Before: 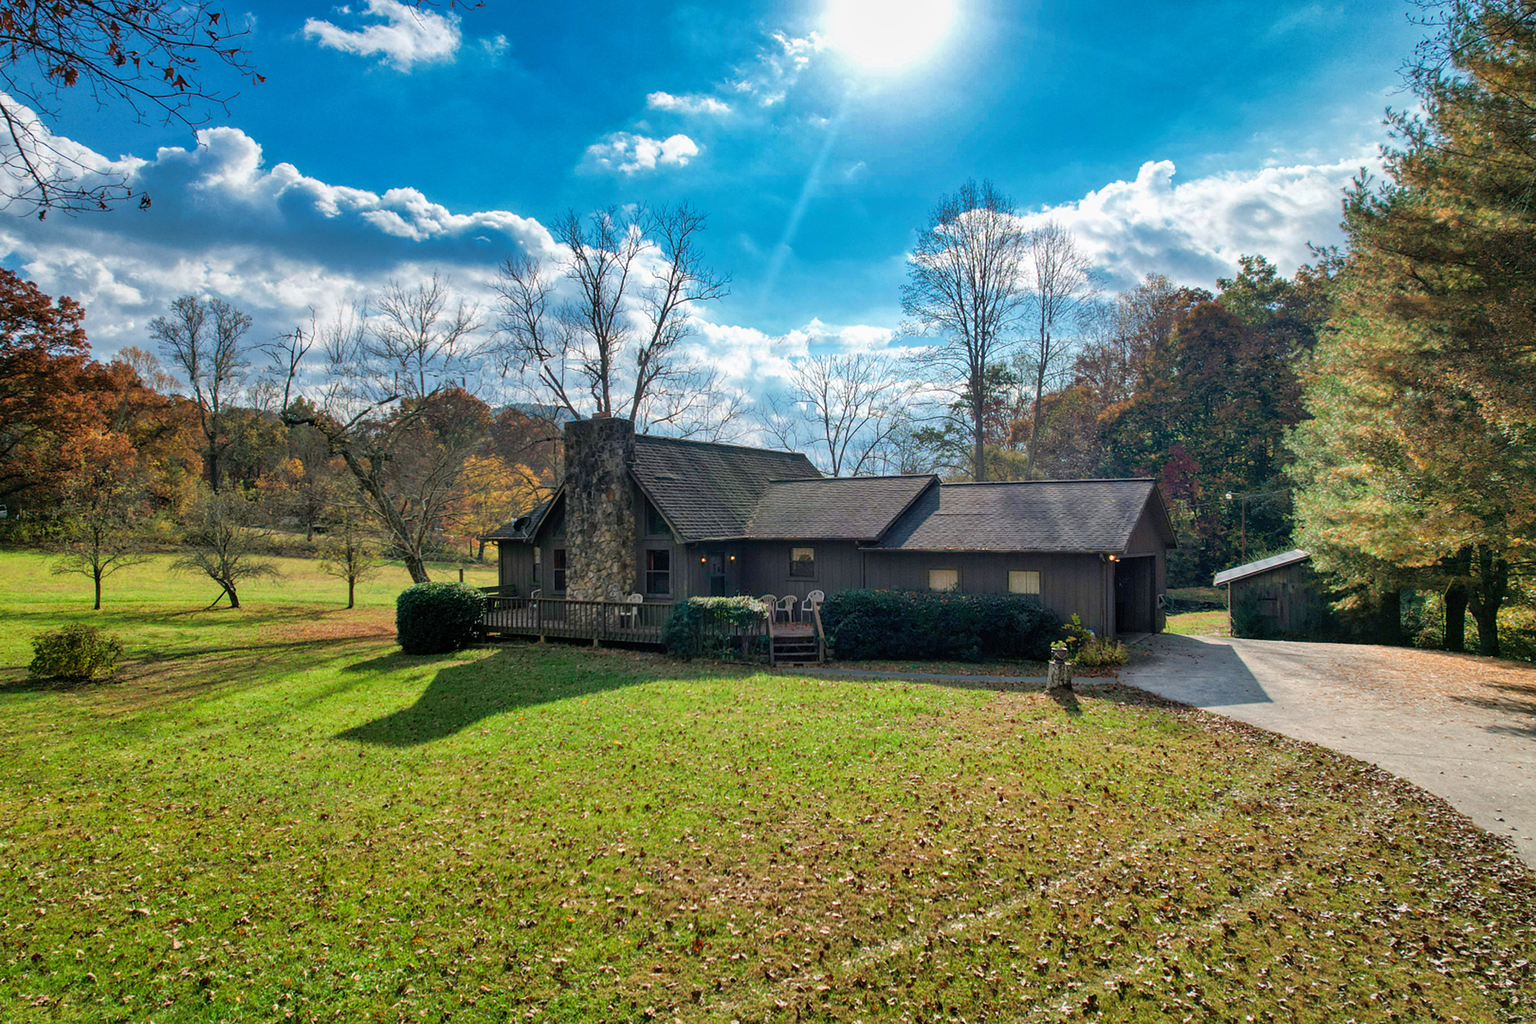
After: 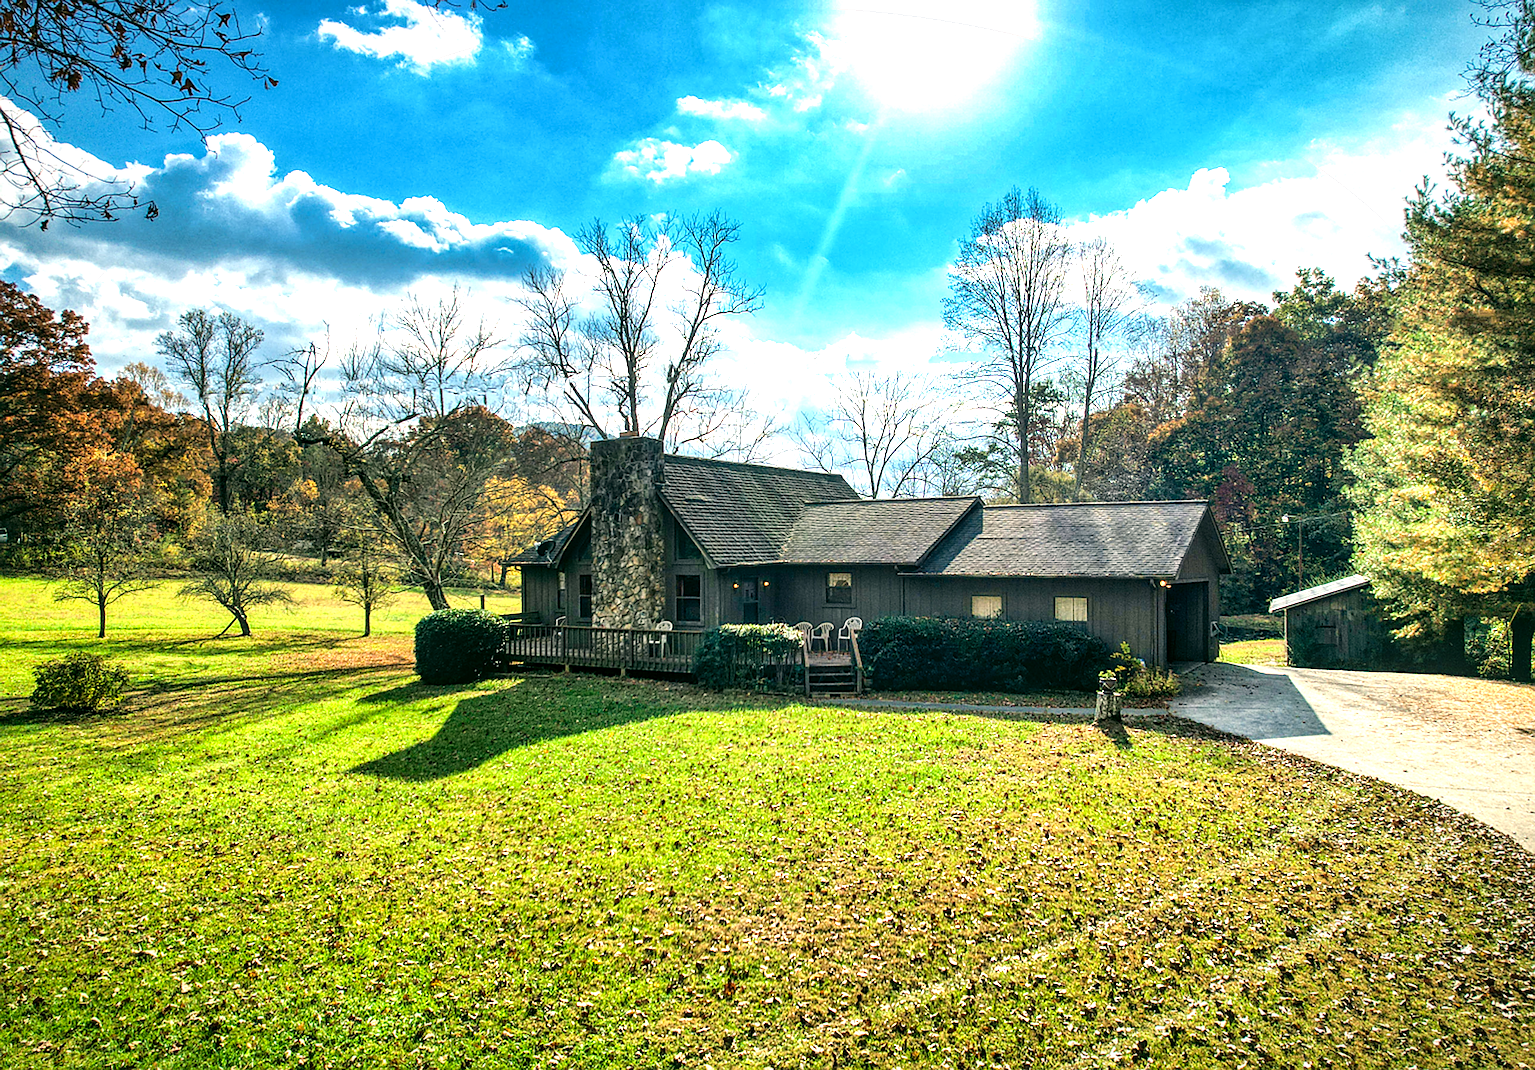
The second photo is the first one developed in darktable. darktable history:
exposure: black level correction 0, exposure 0.499 EV, compensate highlight preservation false
vignetting: fall-off start 99.67%, saturation -0.003, width/height ratio 1.31, unbound false
crop: right 4.334%, bottom 0.026%
color correction: highlights a* -0.588, highlights b* 9.44, shadows a* -9.14, shadows b* 0.805
local contrast: detail 130%
tone equalizer: -8 EV -0.789 EV, -7 EV -0.679 EV, -6 EV -0.565 EV, -5 EV -0.407 EV, -3 EV 0.372 EV, -2 EV 0.6 EV, -1 EV 0.686 EV, +0 EV 0.755 EV, edges refinement/feathering 500, mask exposure compensation -1.57 EV, preserve details no
sharpen: on, module defaults
